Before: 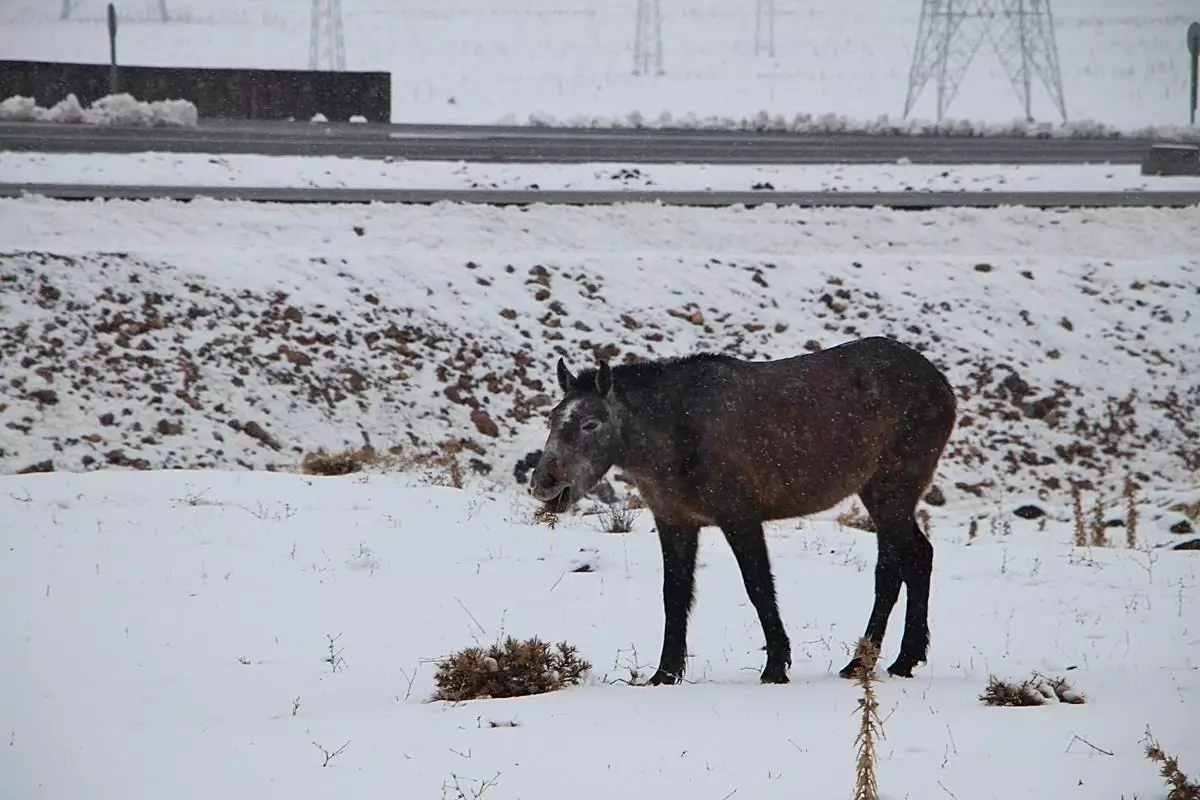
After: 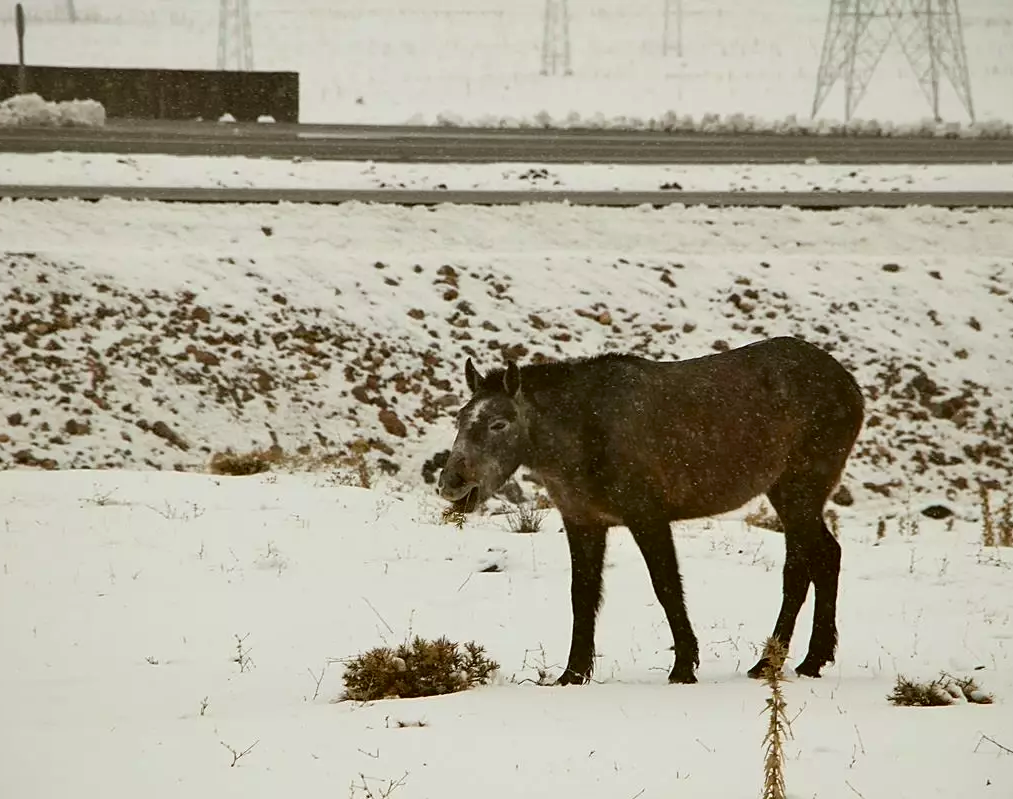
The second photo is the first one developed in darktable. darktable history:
color correction: highlights a* -1.4, highlights b* 10.43, shadows a* 0.832, shadows b* 19.58
crop: left 7.696%, right 7.855%
levels: levels [0, 0.48, 0.961]
